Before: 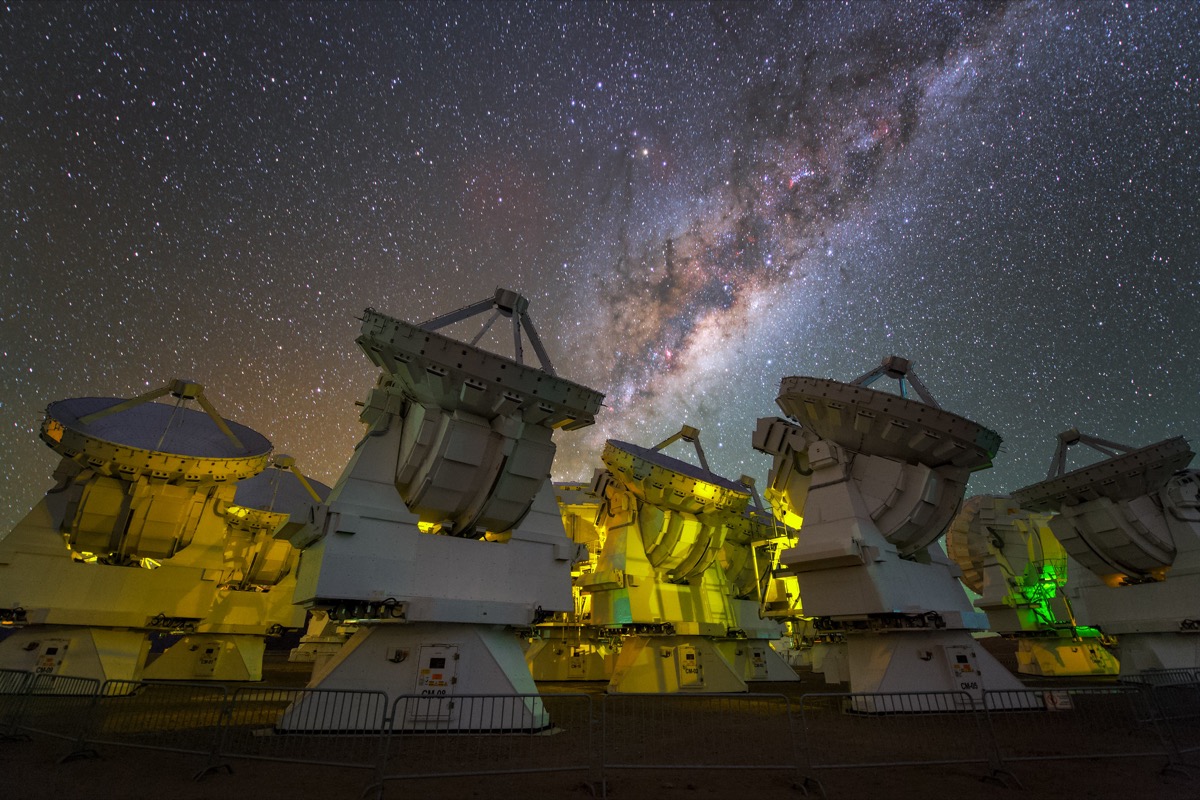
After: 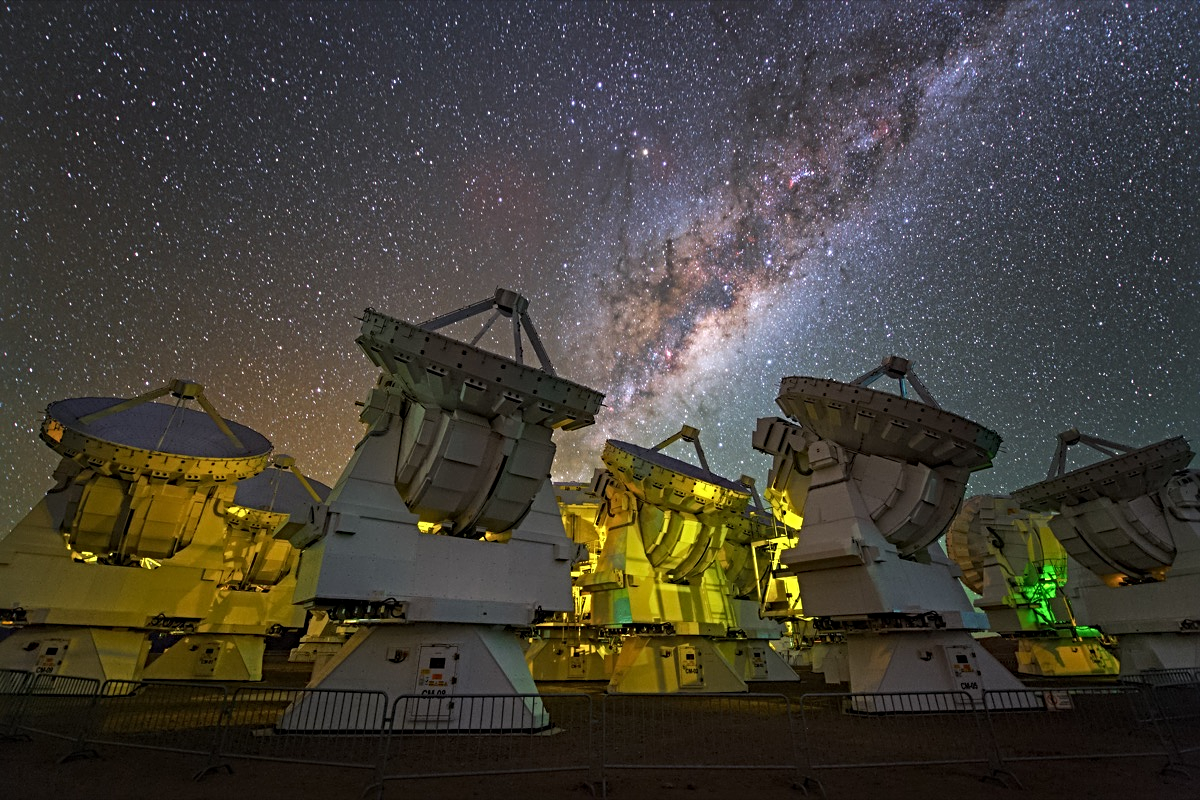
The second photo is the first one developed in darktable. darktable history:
sharpen: radius 3.986
